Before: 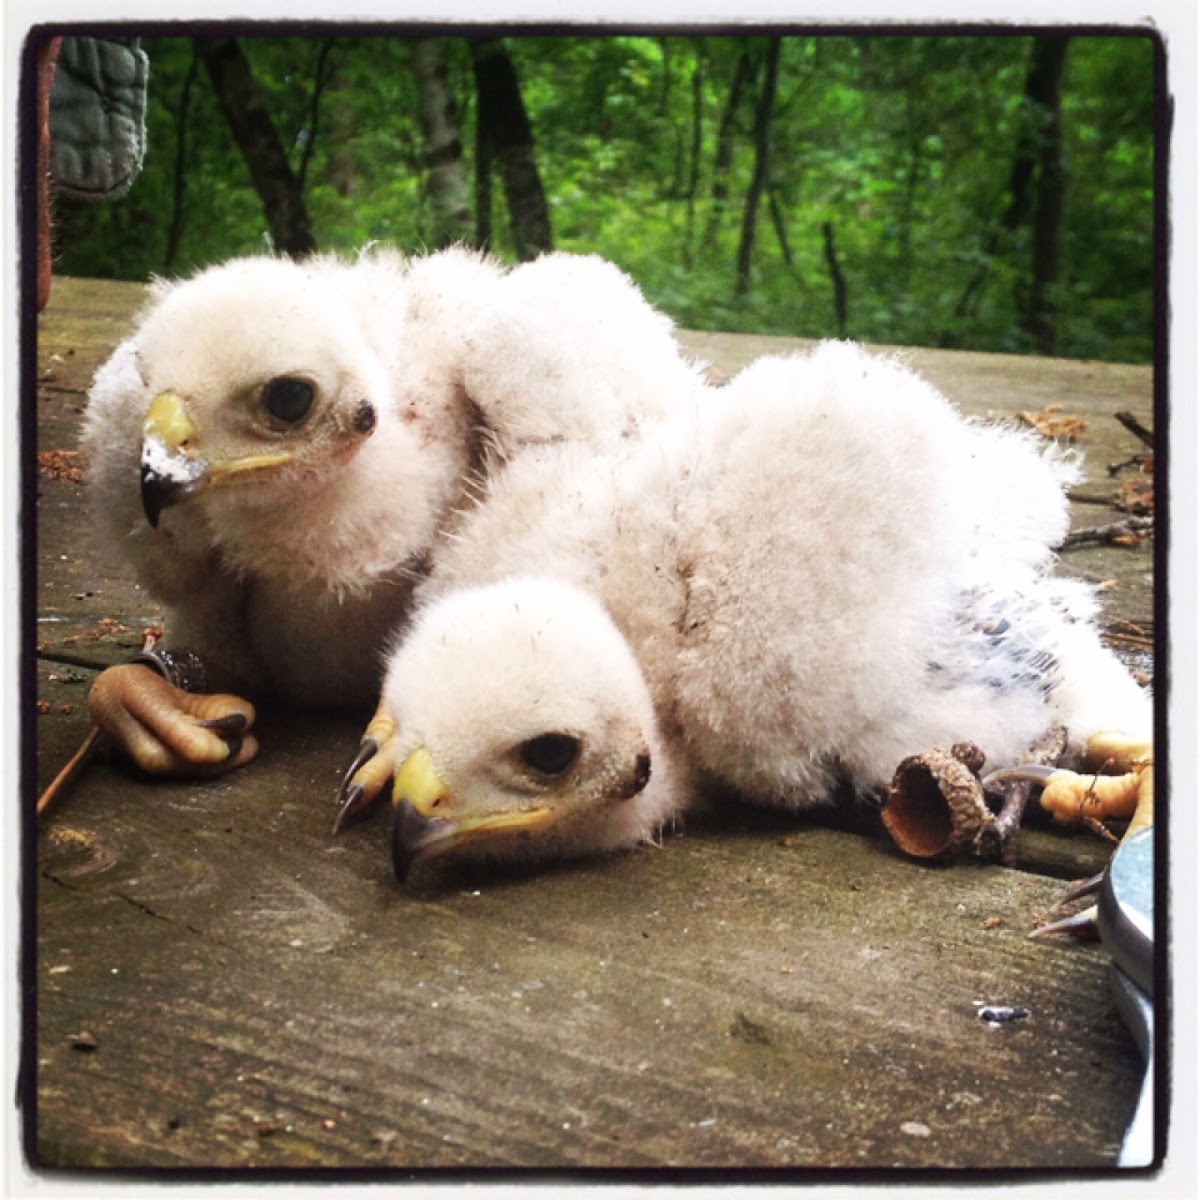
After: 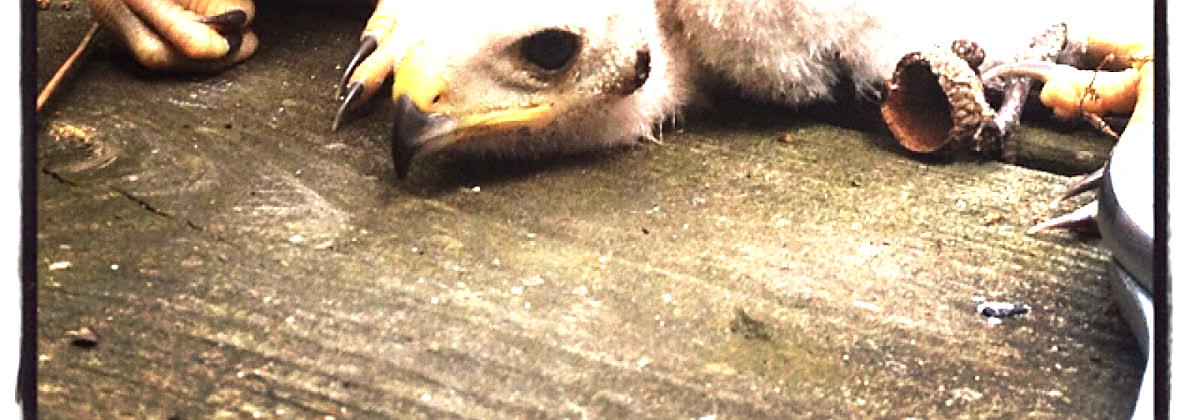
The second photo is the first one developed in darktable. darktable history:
tone equalizer: -8 EV -0.405 EV, -7 EV -0.381 EV, -6 EV -0.339 EV, -5 EV -0.191 EV, -3 EV 0.196 EV, -2 EV 0.306 EV, -1 EV 0.396 EV, +0 EV 0.407 EV, edges refinement/feathering 500, mask exposure compensation -1.57 EV, preserve details no
exposure: exposure 1 EV, compensate highlight preservation false
crop and rotate: top 58.722%, bottom 6.248%
sharpen: on, module defaults
